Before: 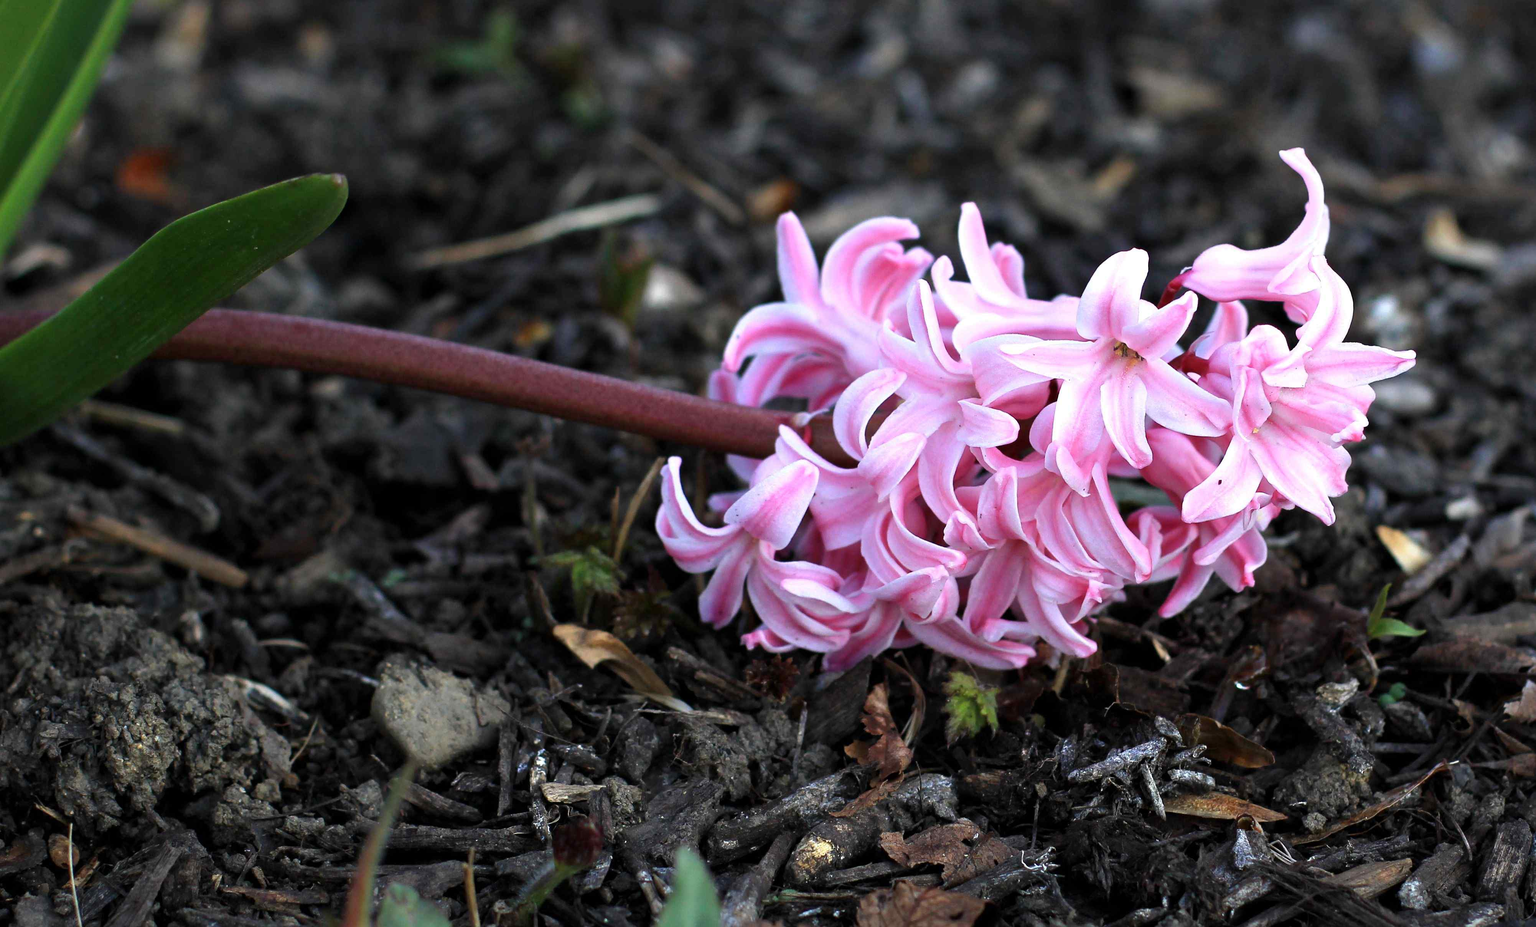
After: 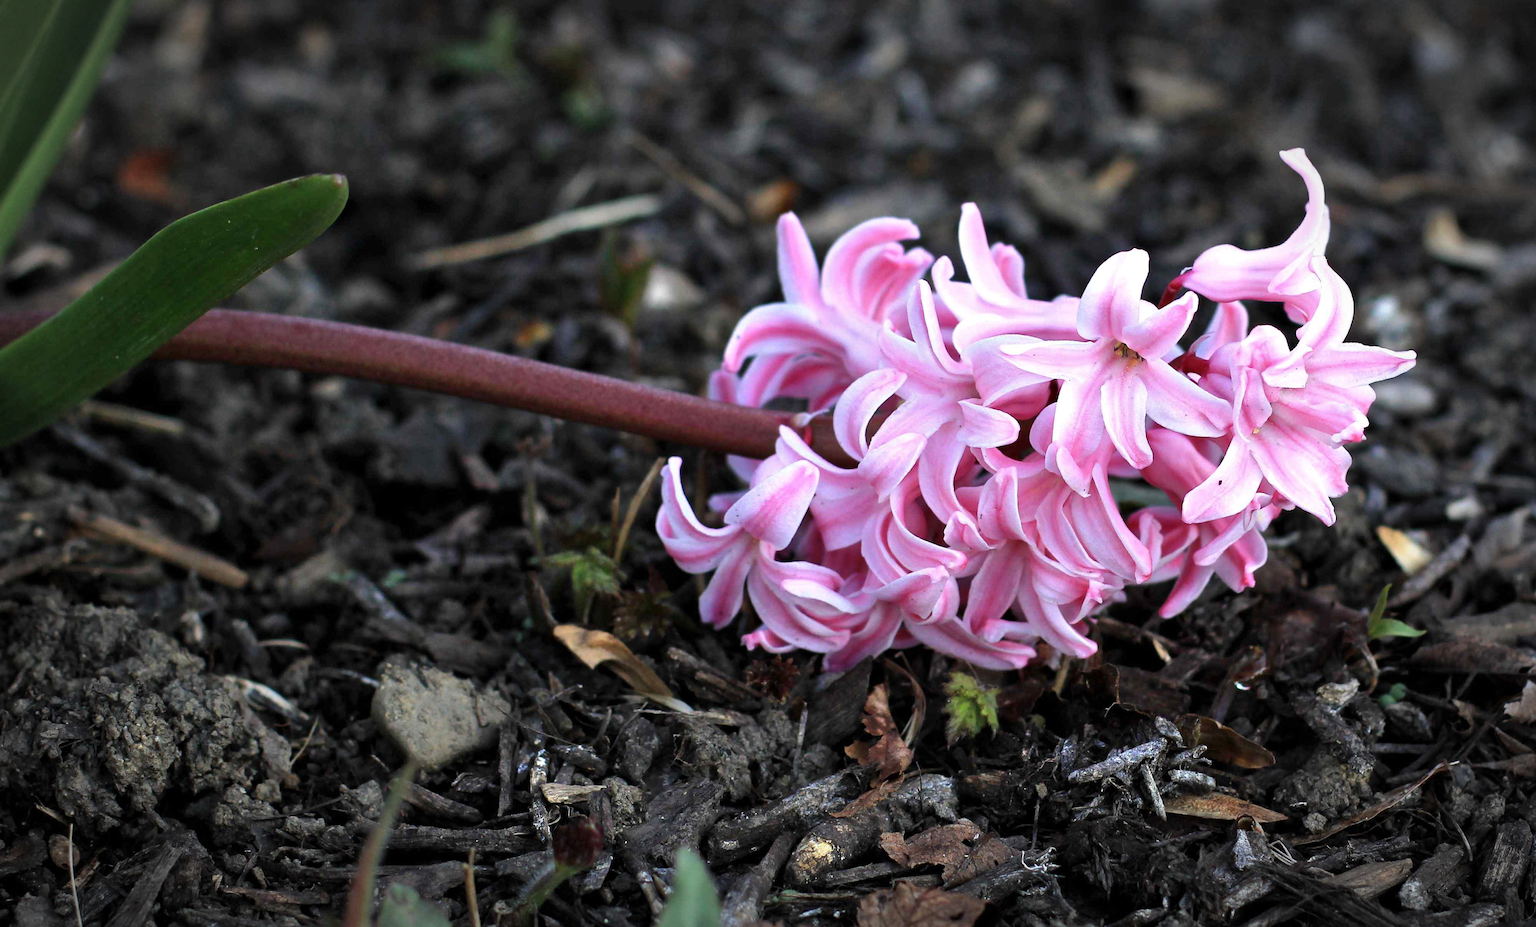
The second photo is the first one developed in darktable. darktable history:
vignetting: automatic ratio true, unbound false
tone equalizer: edges refinement/feathering 500, mask exposure compensation -1.57 EV, preserve details no
shadows and highlights: shadows 29.4, highlights -29.58, highlights color adjustment 52.18%, low approximation 0.01, soften with gaussian
